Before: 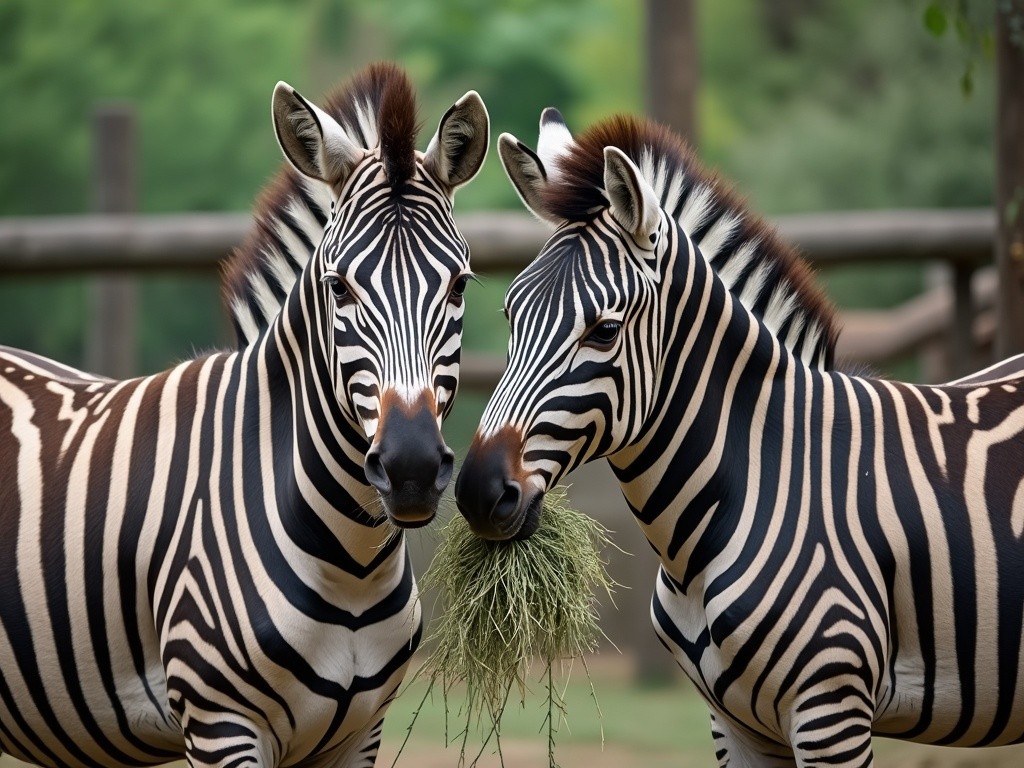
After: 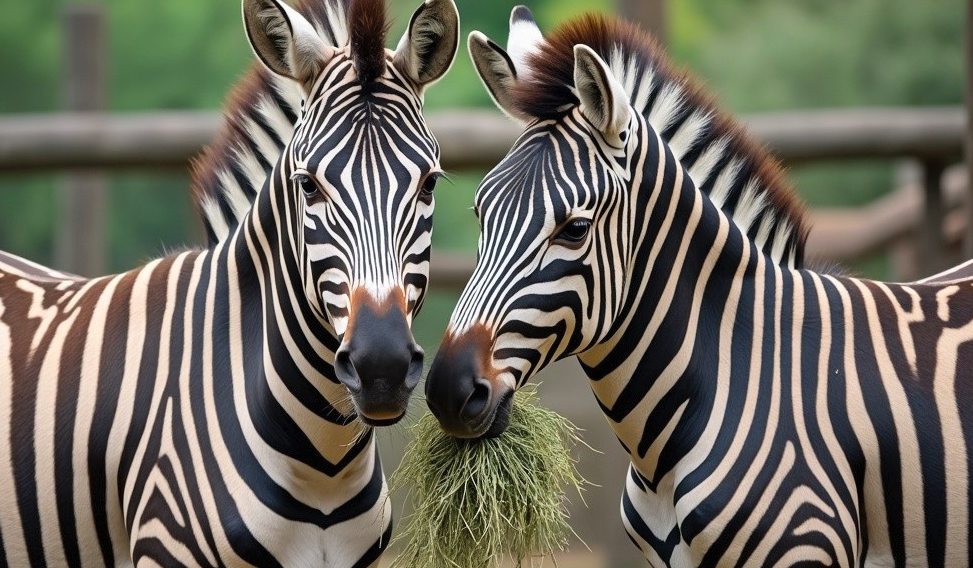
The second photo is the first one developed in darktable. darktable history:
crop and rotate: left 2.991%, top 13.302%, right 1.981%, bottom 12.636%
contrast brightness saturation: brightness 0.09, saturation 0.19
